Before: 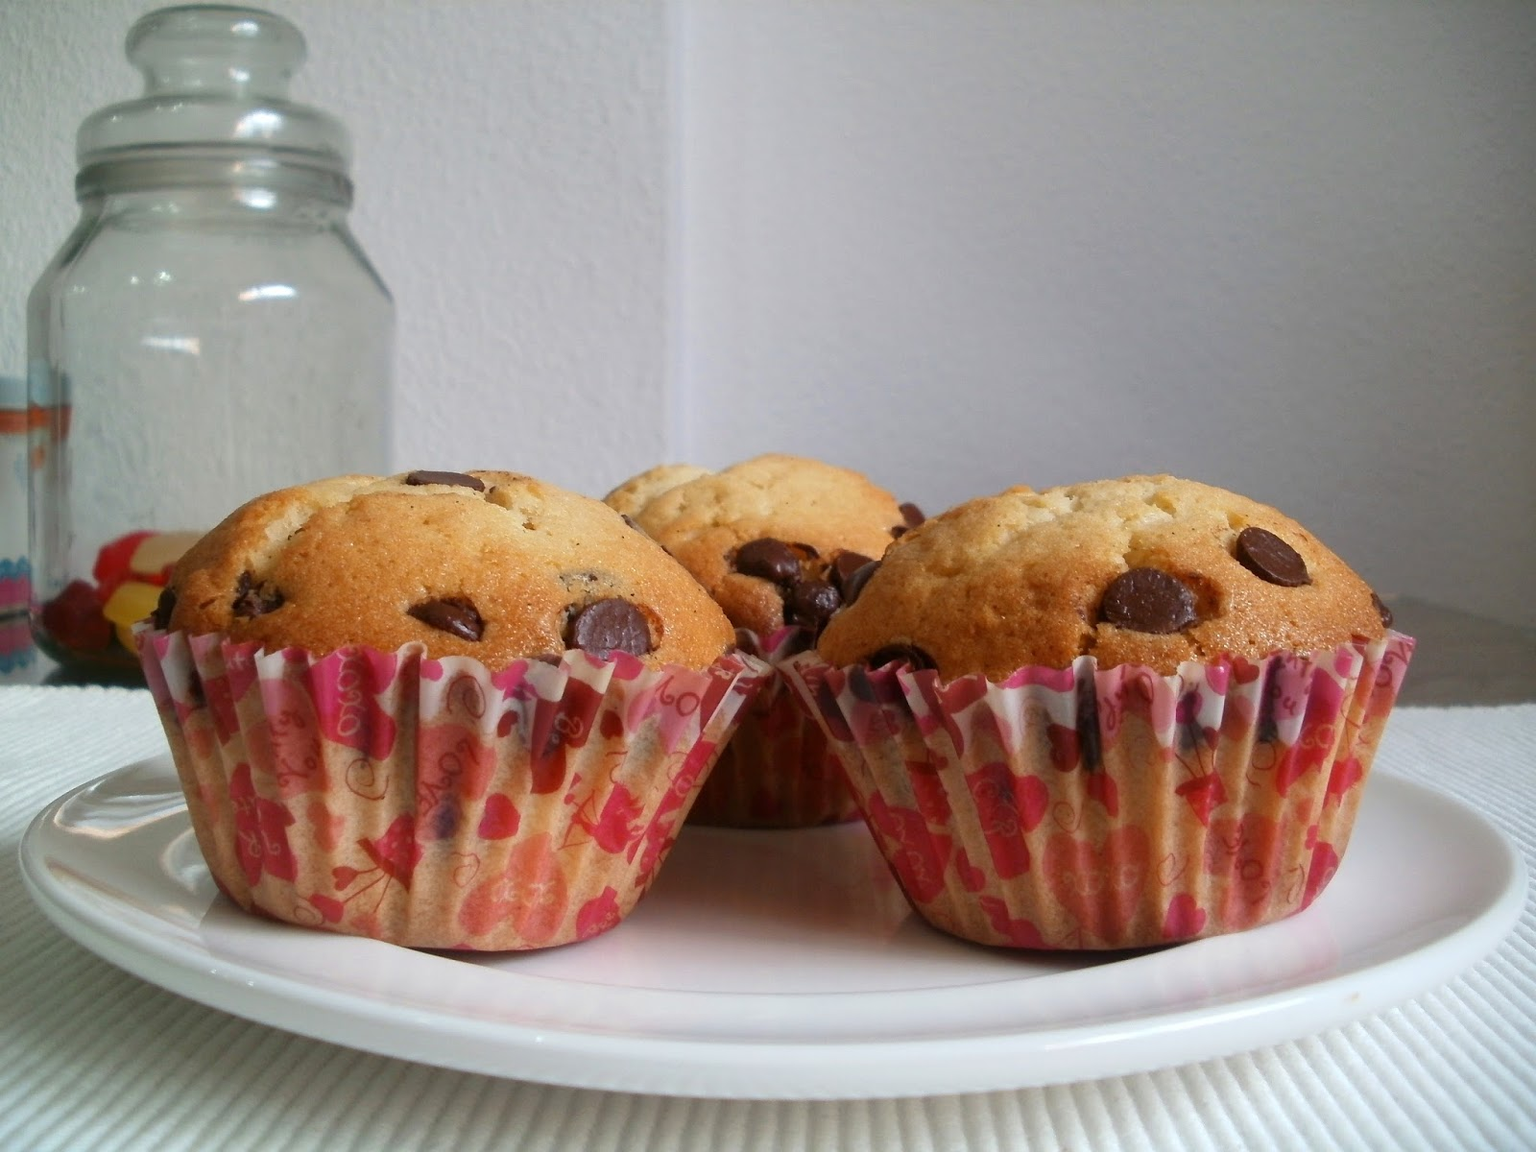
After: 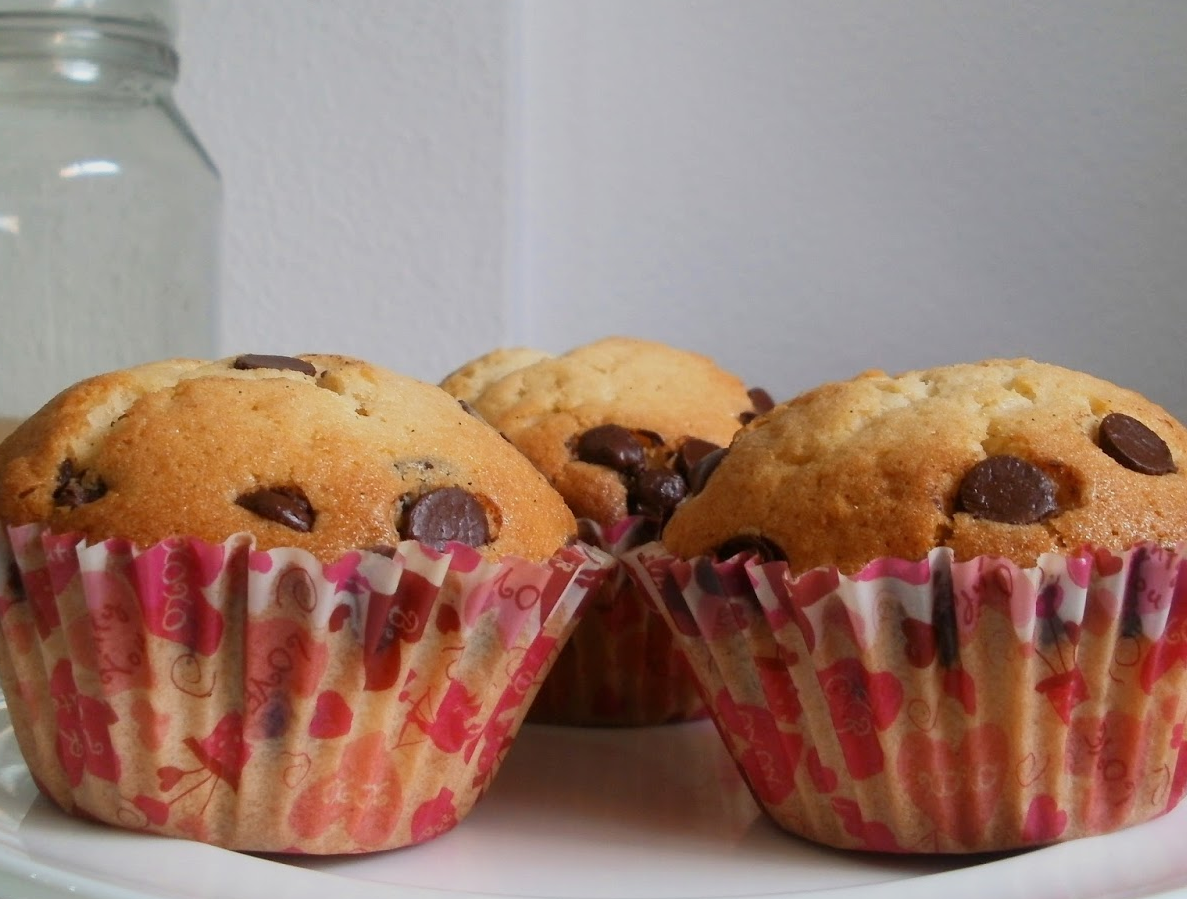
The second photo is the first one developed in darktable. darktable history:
tone equalizer: -8 EV -0.001 EV, -7 EV 0.005 EV, -6 EV -0.015 EV, -5 EV 0.013 EV, -4 EV -0.025 EV, -3 EV 0.008 EV, -2 EV -0.068 EV, -1 EV -0.269 EV, +0 EV -0.604 EV, edges refinement/feathering 500, mask exposure compensation -1.57 EV, preserve details no
crop and rotate: left 11.845%, top 11.408%, right 13.926%, bottom 13.665%
